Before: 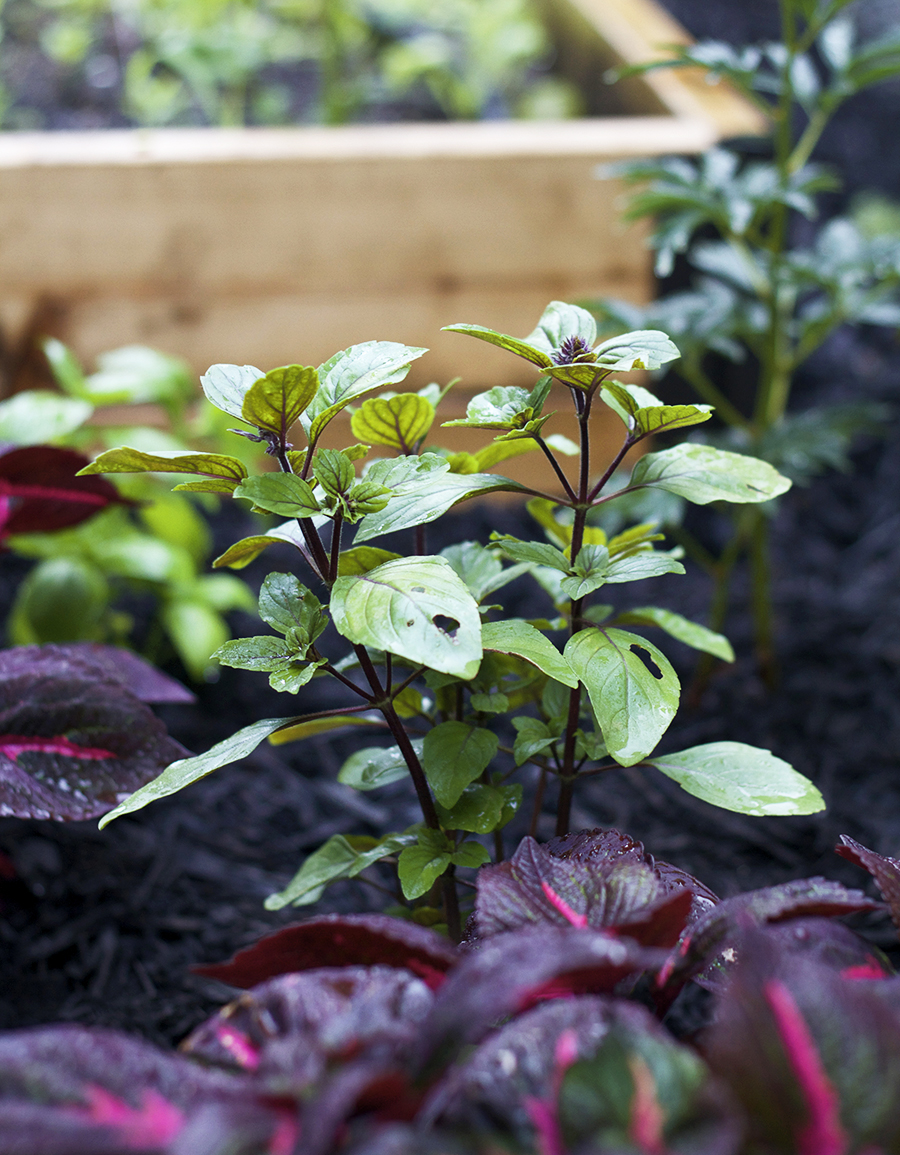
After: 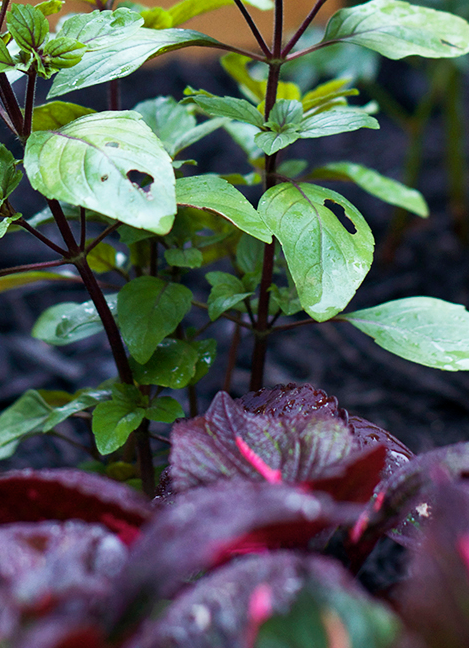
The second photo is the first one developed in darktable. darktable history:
crop: left 34.013%, top 38.577%, right 13.814%, bottom 5.246%
